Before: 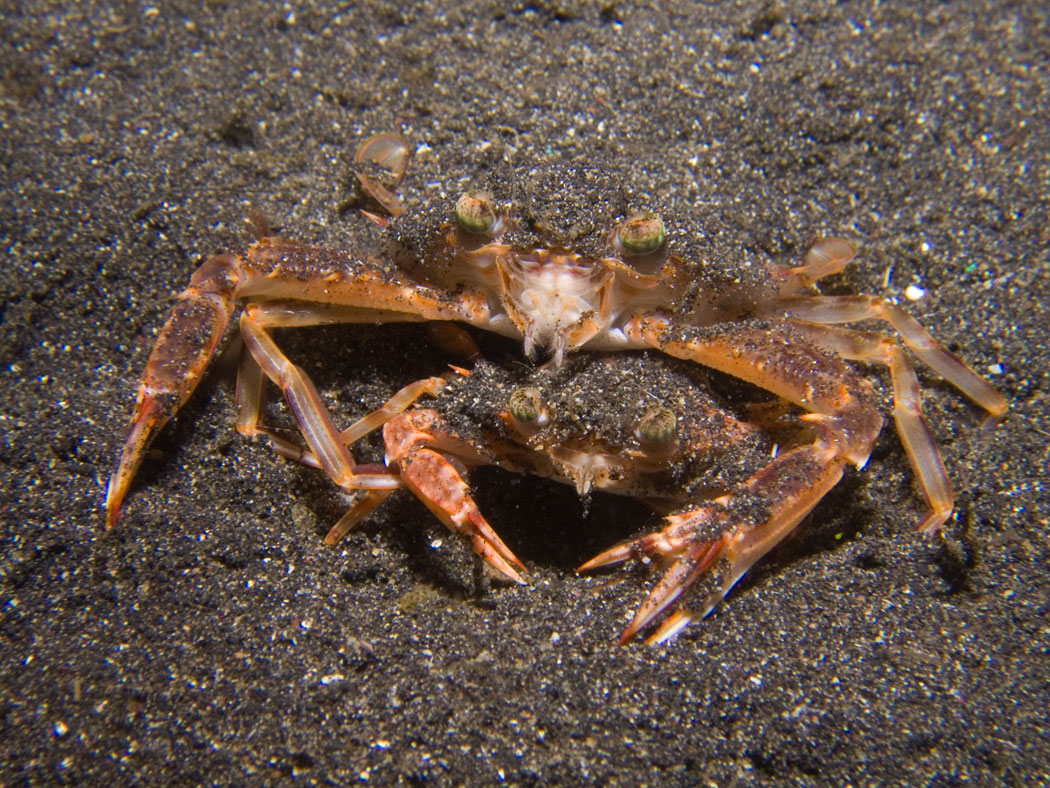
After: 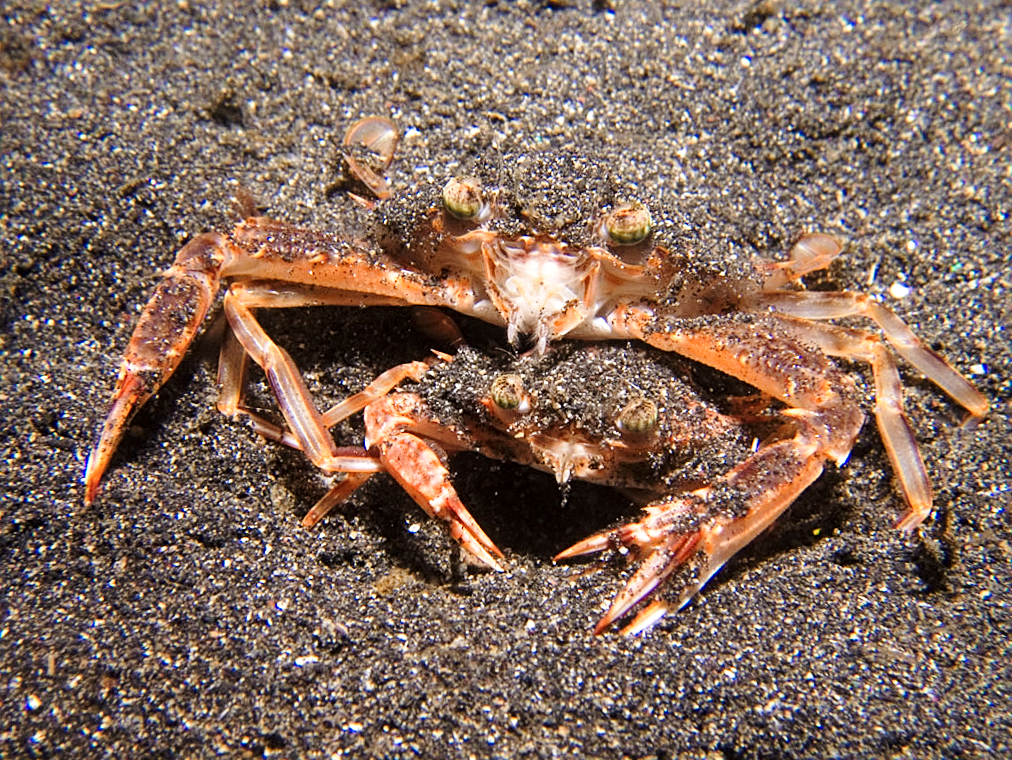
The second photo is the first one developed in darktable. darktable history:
color zones: curves: ch1 [(0, 0.455) (0.063, 0.455) (0.286, 0.495) (0.429, 0.5) (0.571, 0.5) (0.714, 0.5) (0.857, 0.5) (1, 0.455)]; ch2 [(0, 0.532) (0.063, 0.521) (0.233, 0.447) (0.429, 0.489) (0.571, 0.5) (0.714, 0.5) (0.857, 0.5) (1, 0.532)]
base curve: curves: ch0 [(0, 0) (0.028, 0.03) (0.121, 0.232) (0.46, 0.748) (0.859, 0.968) (1, 1)], preserve colors none
crop and rotate: angle -1.6°
local contrast: highlights 102%, shadows 100%, detail 131%, midtone range 0.2
shadows and highlights: low approximation 0.01, soften with gaussian
sharpen: on, module defaults
